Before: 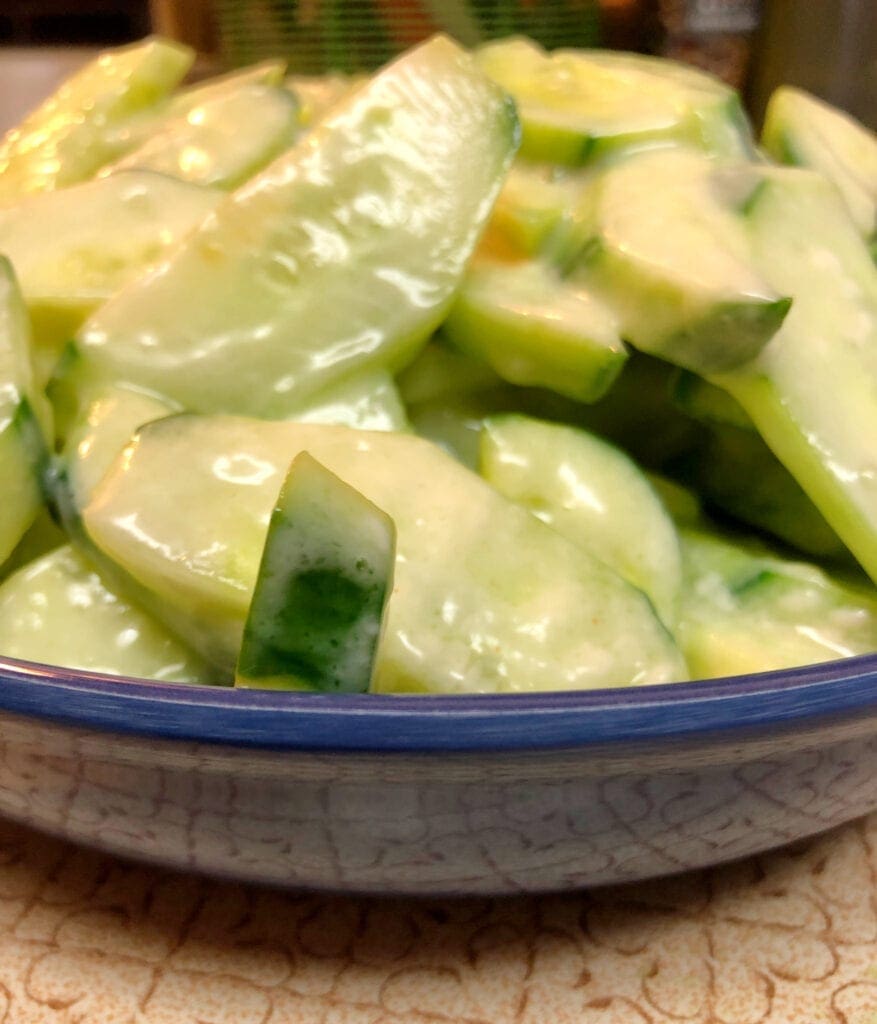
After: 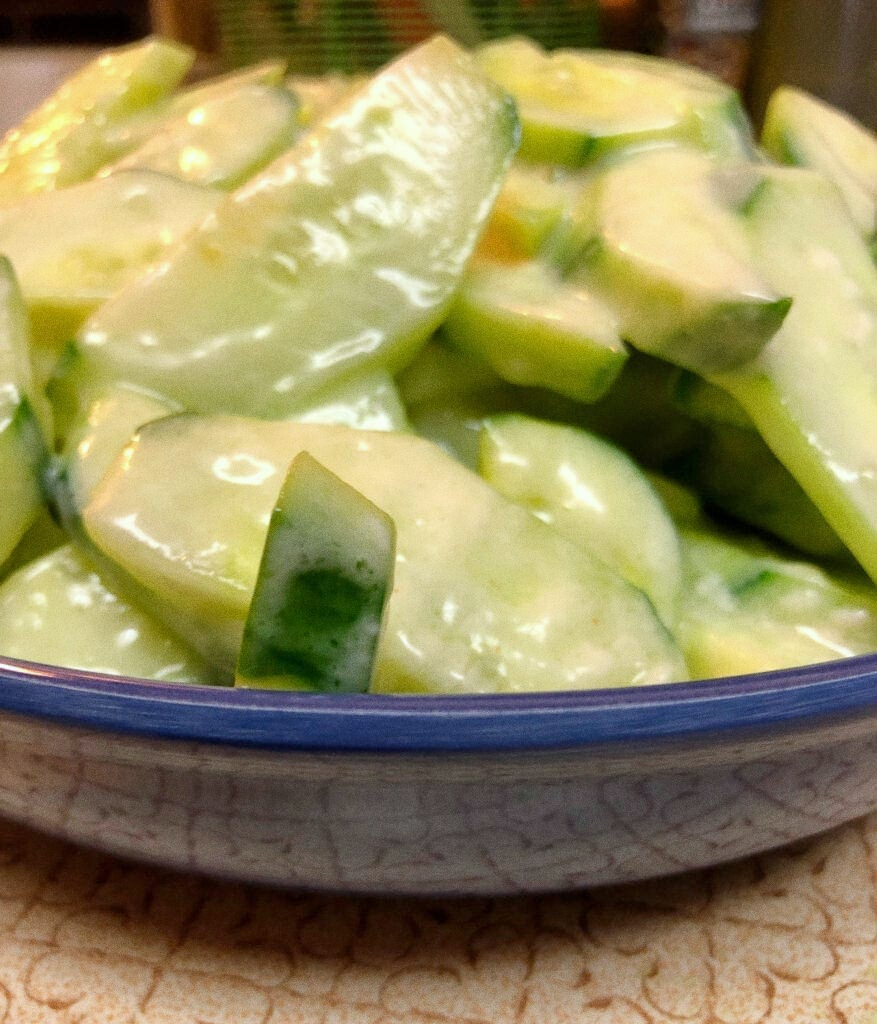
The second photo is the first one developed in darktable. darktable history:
white balance: red 0.974, blue 1.044
grain: on, module defaults
